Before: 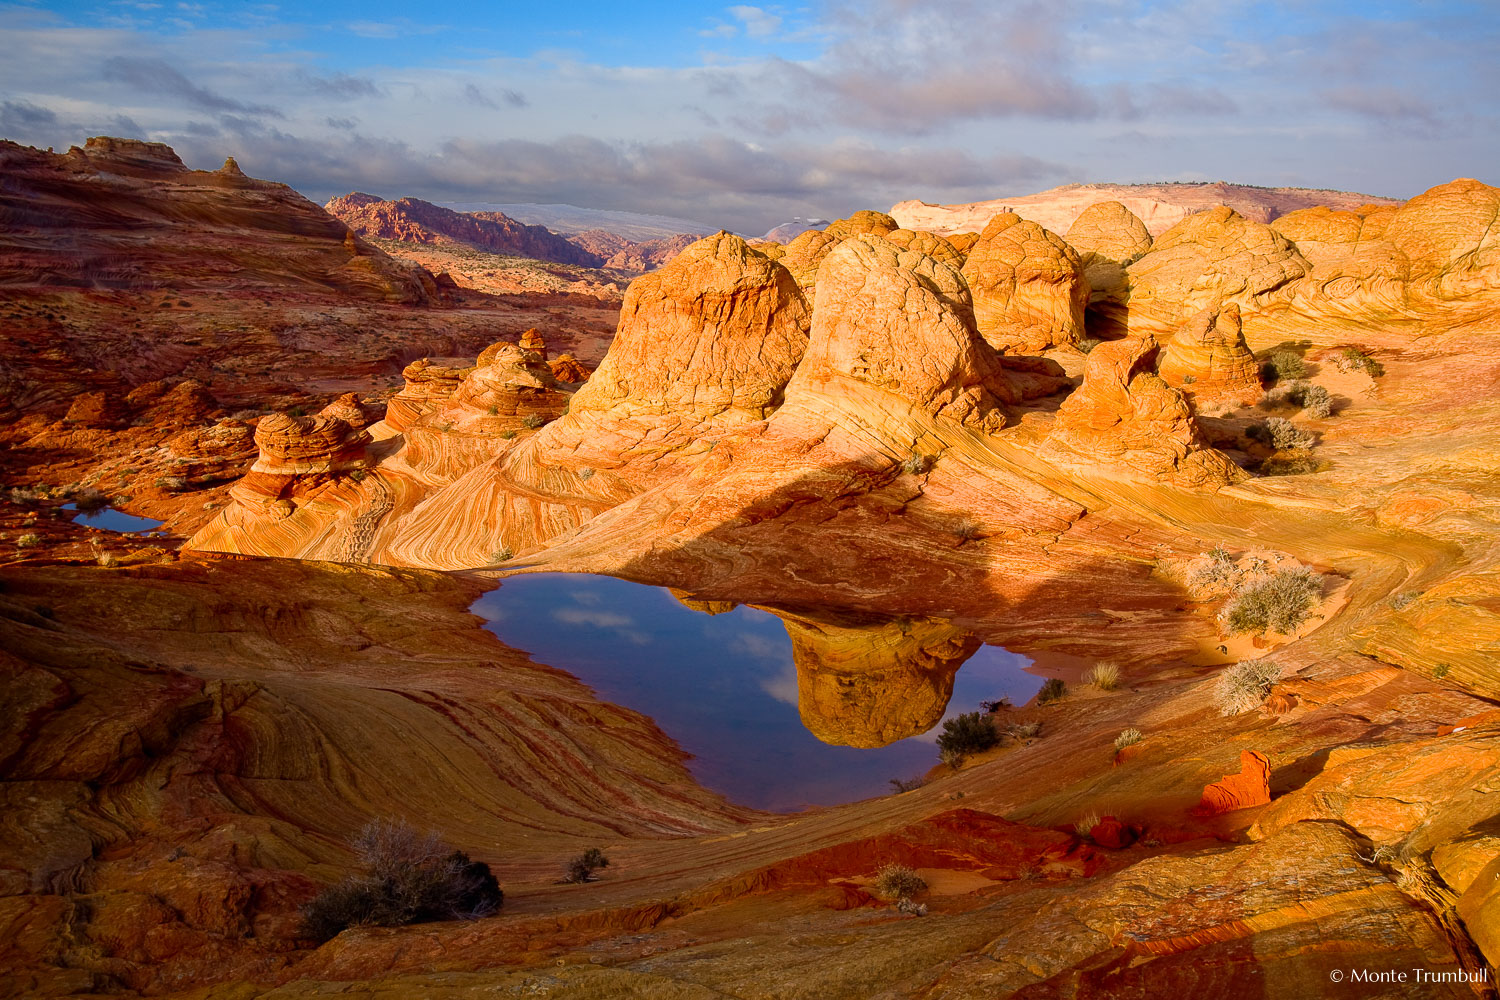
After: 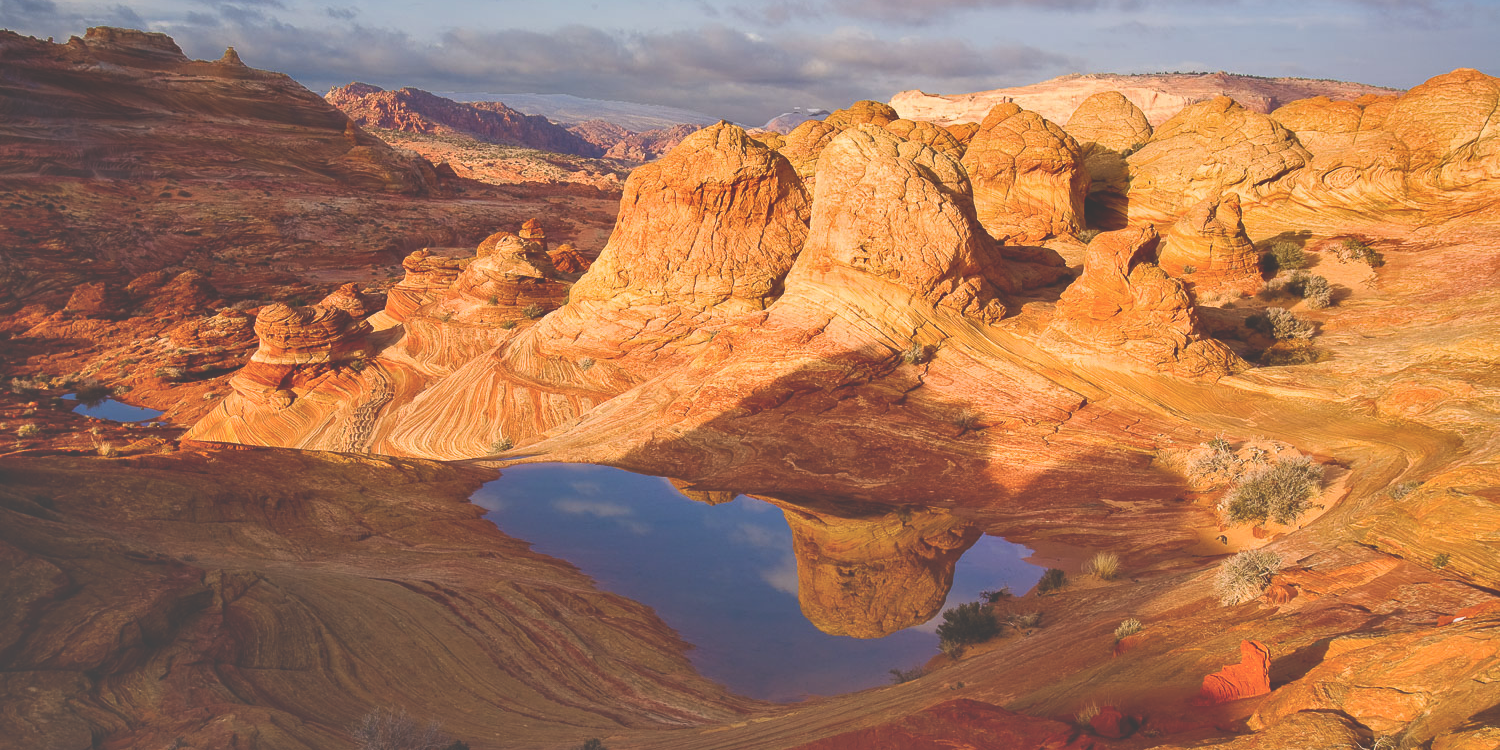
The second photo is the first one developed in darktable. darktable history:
shadows and highlights: shadows 49, highlights -41, soften with gaussian
crop: top 11.038%, bottom 13.962%
exposure: black level correction -0.041, exposure 0.064 EV, compensate highlight preservation false
